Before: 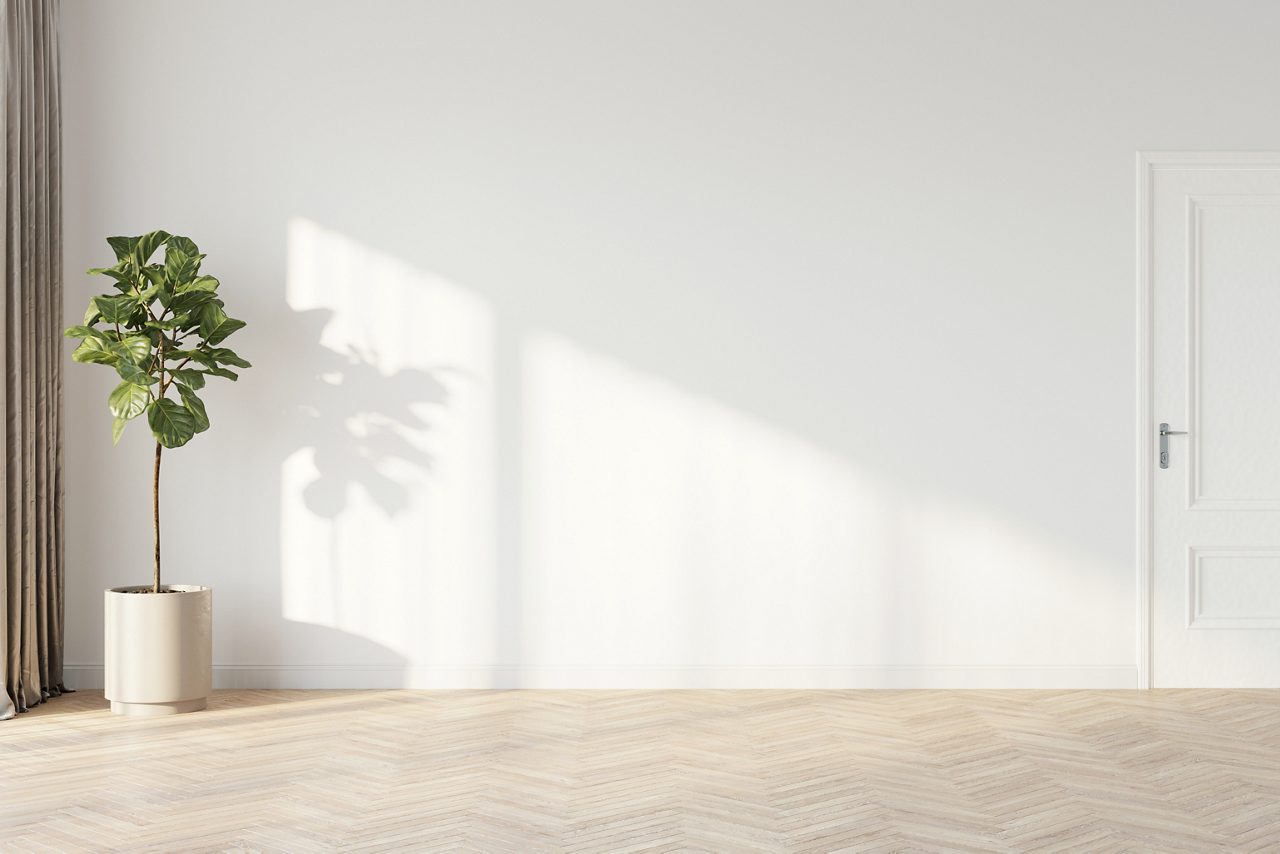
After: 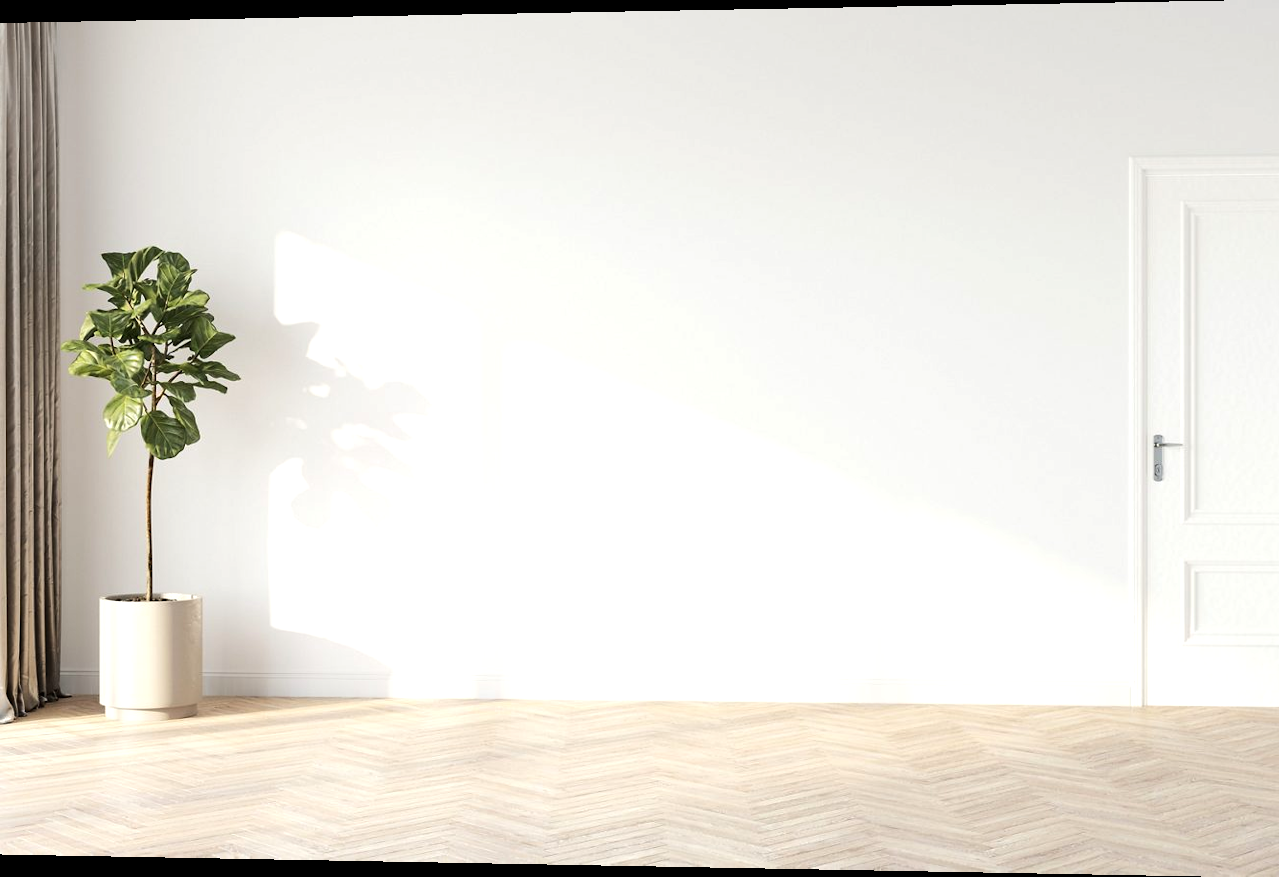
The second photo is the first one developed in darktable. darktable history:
rotate and perspective: lens shift (horizontal) -0.055, automatic cropping off
tone equalizer: -8 EV -0.417 EV, -7 EV -0.389 EV, -6 EV -0.333 EV, -5 EV -0.222 EV, -3 EV 0.222 EV, -2 EV 0.333 EV, -1 EV 0.389 EV, +0 EV 0.417 EV, edges refinement/feathering 500, mask exposure compensation -1.57 EV, preserve details no
